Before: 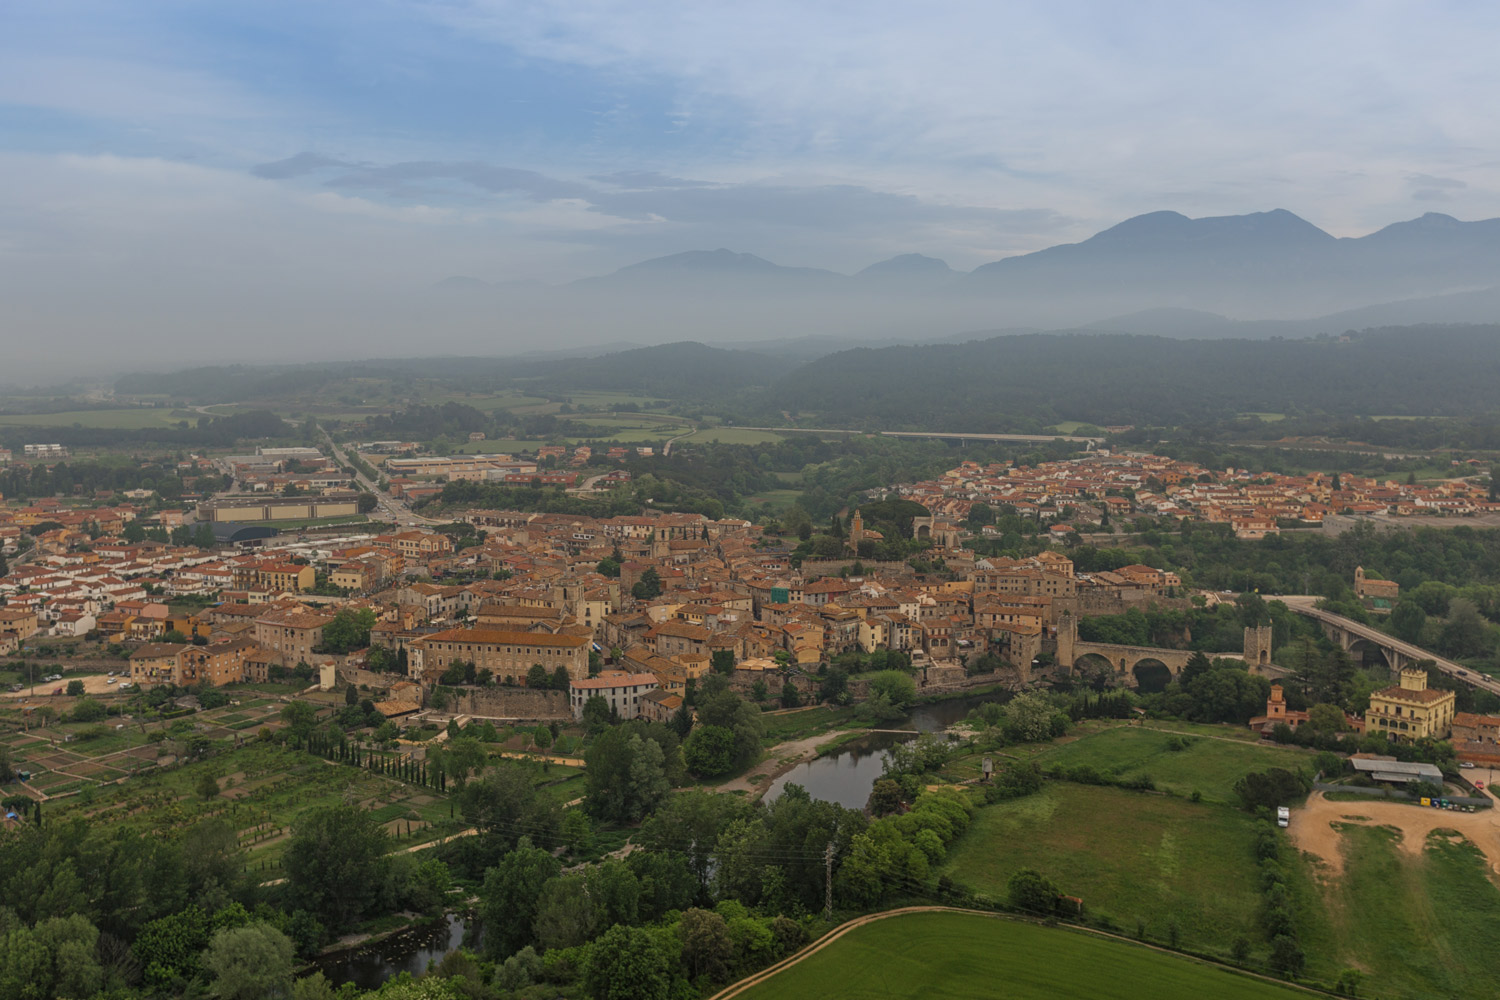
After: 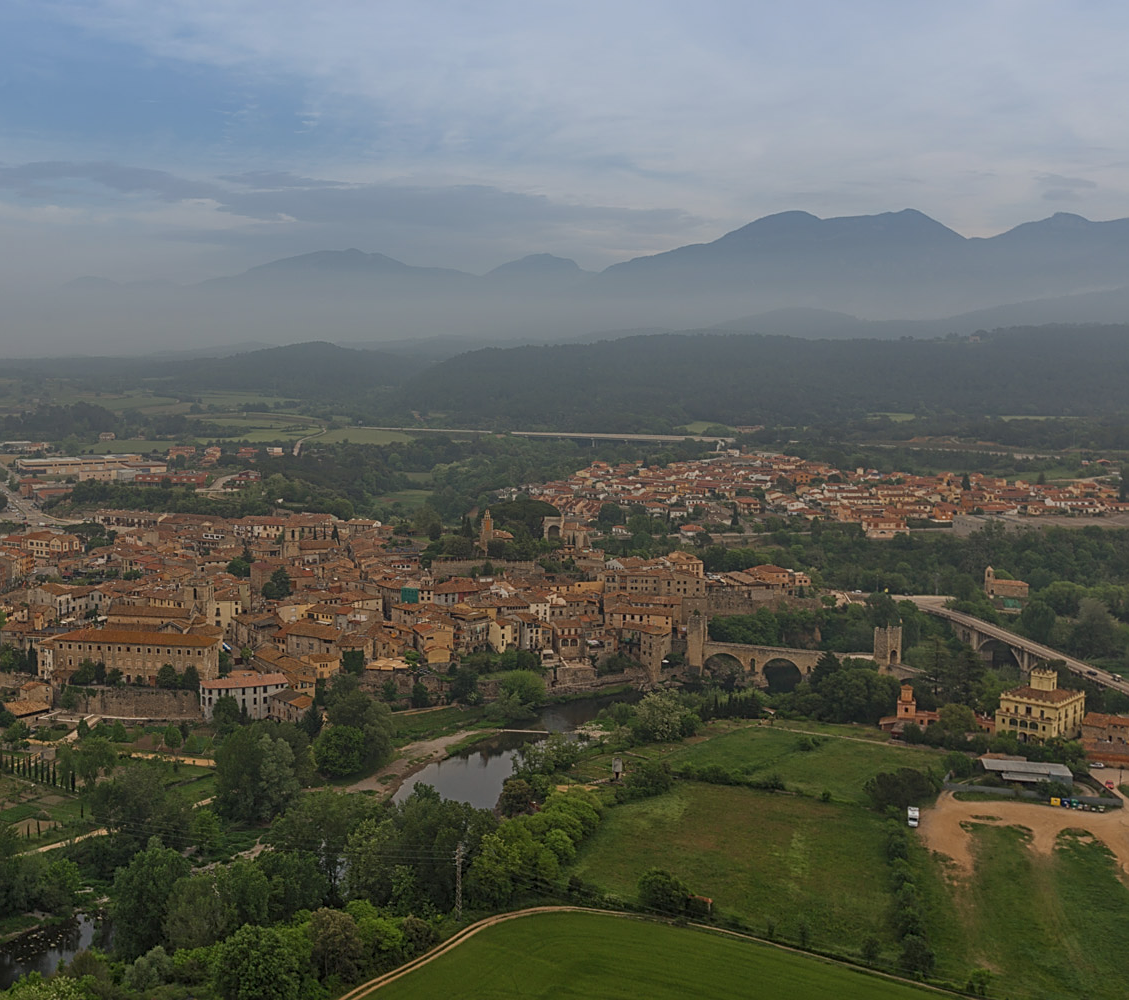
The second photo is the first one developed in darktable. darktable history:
crop and rotate: left 24.724%
tone equalizer: -8 EV 0.239 EV, -7 EV 0.389 EV, -6 EV 0.417 EV, -5 EV 0.289 EV, -3 EV -0.247 EV, -2 EV -0.41 EV, -1 EV -0.435 EV, +0 EV -0.229 EV
sharpen: on, module defaults
